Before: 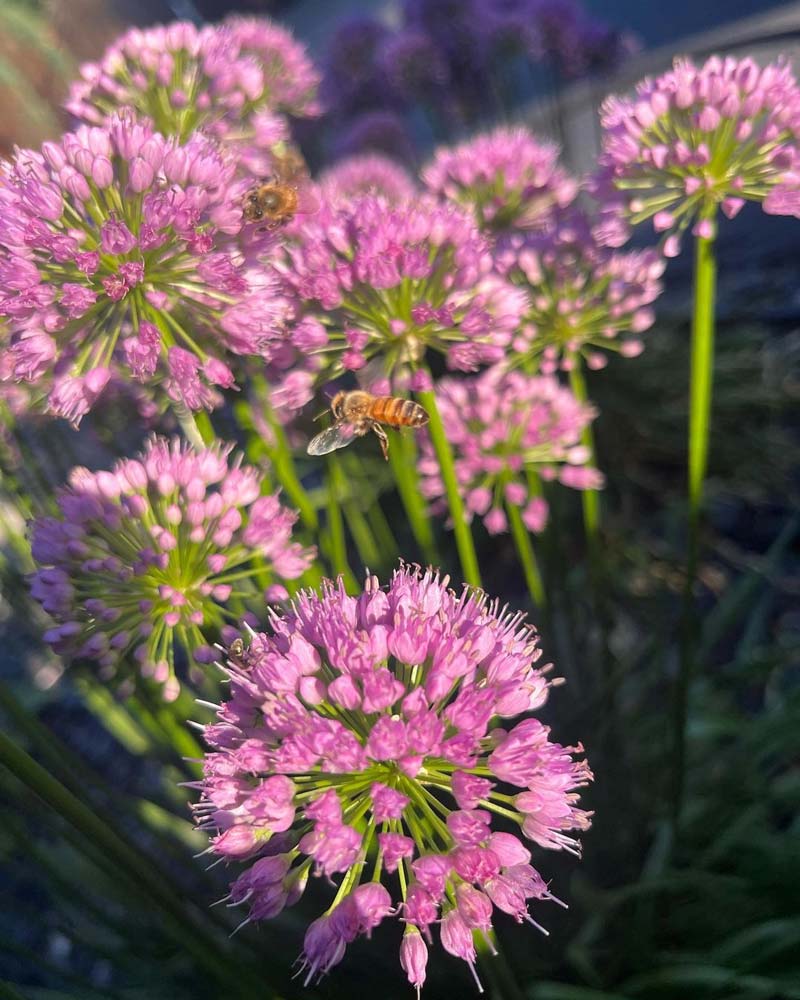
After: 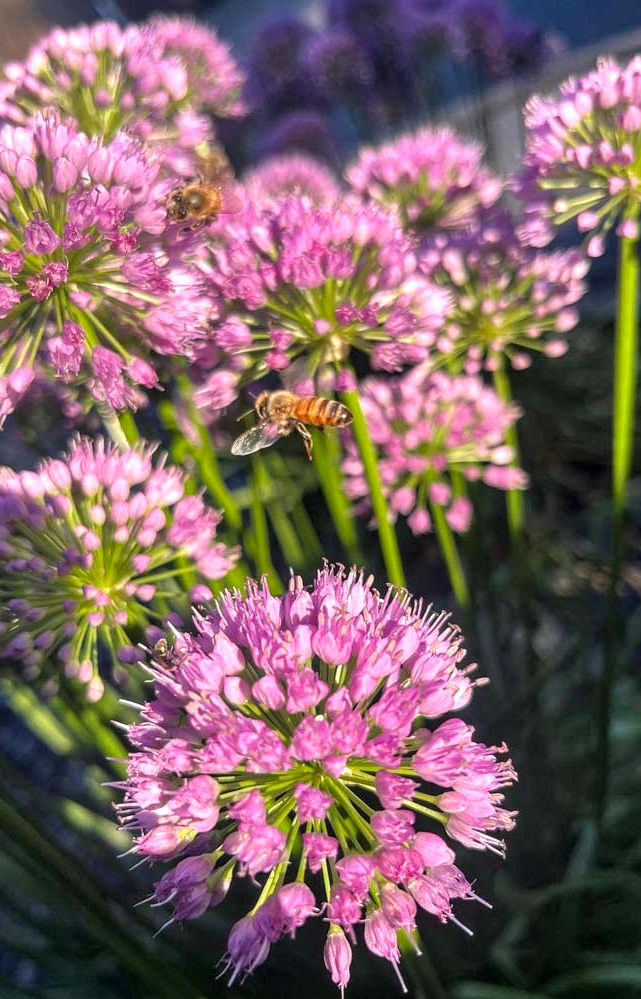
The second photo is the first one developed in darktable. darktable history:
lowpass: radius 0.1, contrast 0.85, saturation 1.1, unbound 0
crop and rotate: left 9.597%, right 10.195%
local contrast: highlights 65%, shadows 54%, detail 169%, midtone range 0.514
